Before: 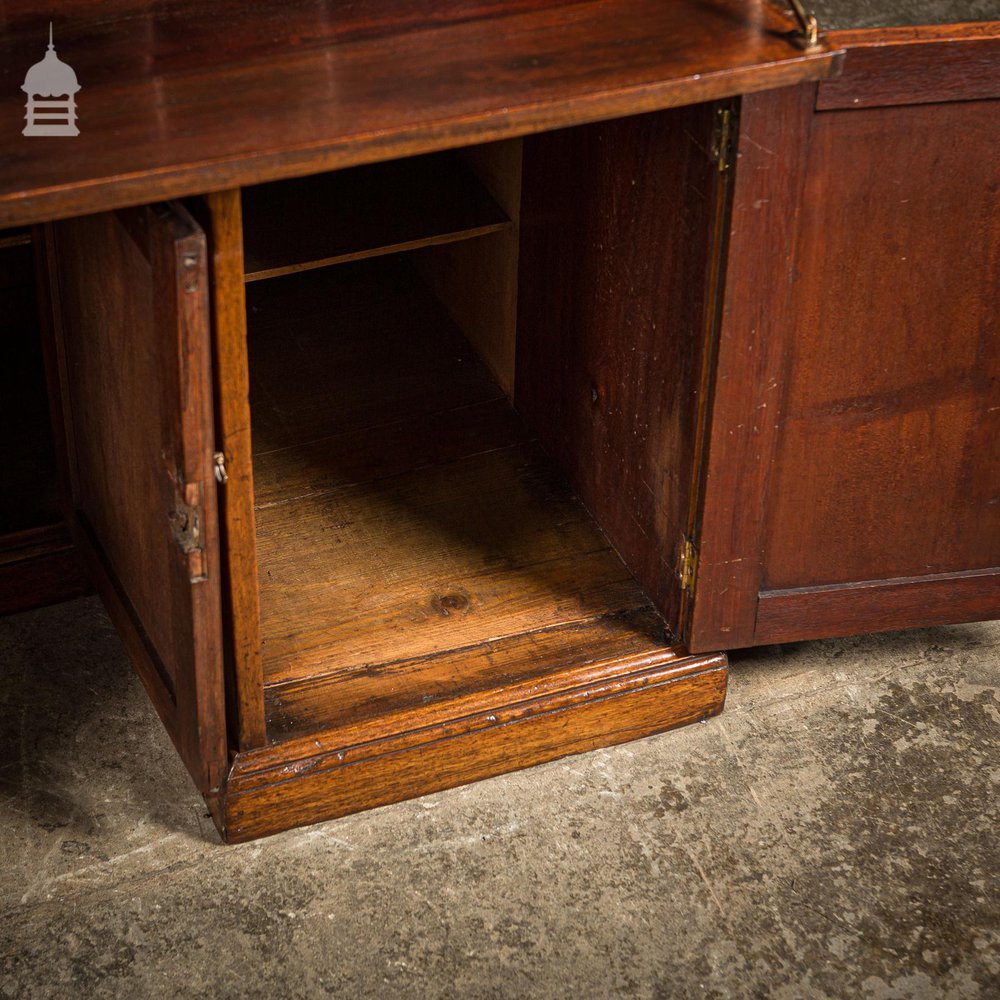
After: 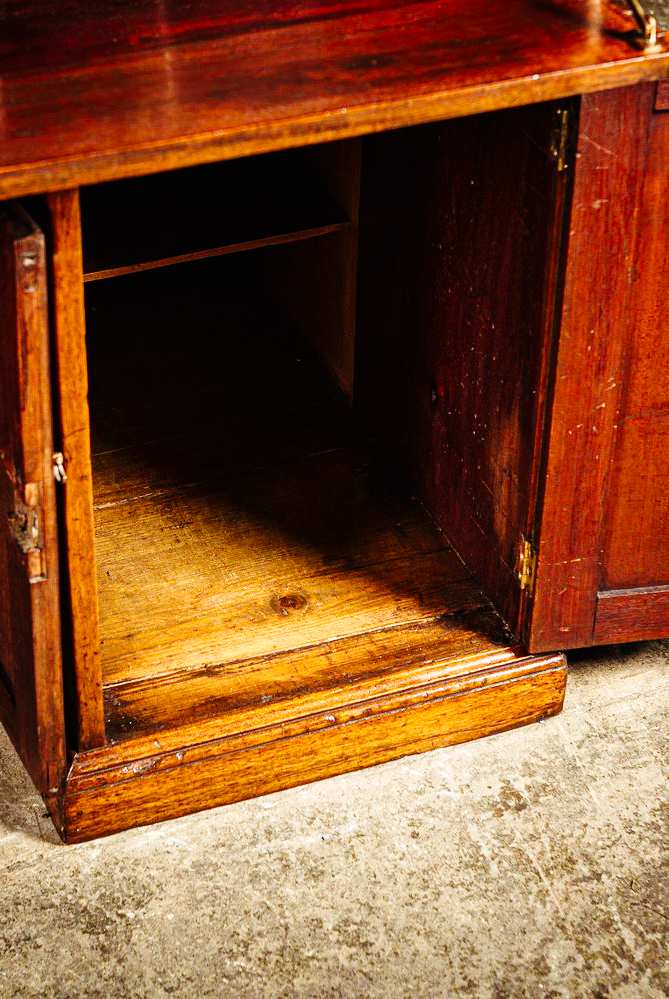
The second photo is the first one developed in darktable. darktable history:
crop and rotate: left 16.136%, right 16.918%
base curve: curves: ch0 [(0, 0) (0, 0) (0.002, 0.001) (0.008, 0.003) (0.019, 0.011) (0.037, 0.037) (0.064, 0.11) (0.102, 0.232) (0.152, 0.379) (0.216, 0.524) (0.296, 0.665) (0.394, 0.789) (0.512, 0.881) (0.651, 0.945) (0.813, 0.986) (1, 1)], preserve colors none
